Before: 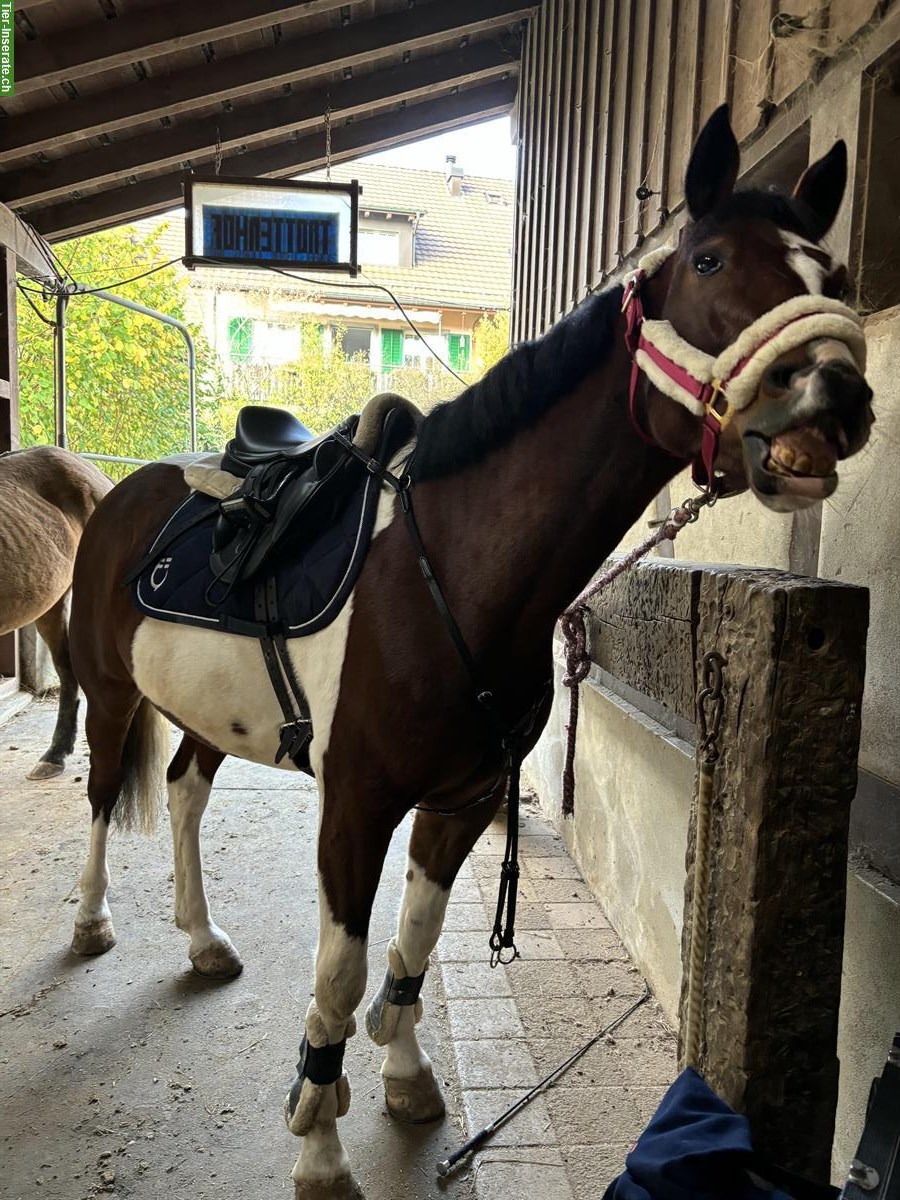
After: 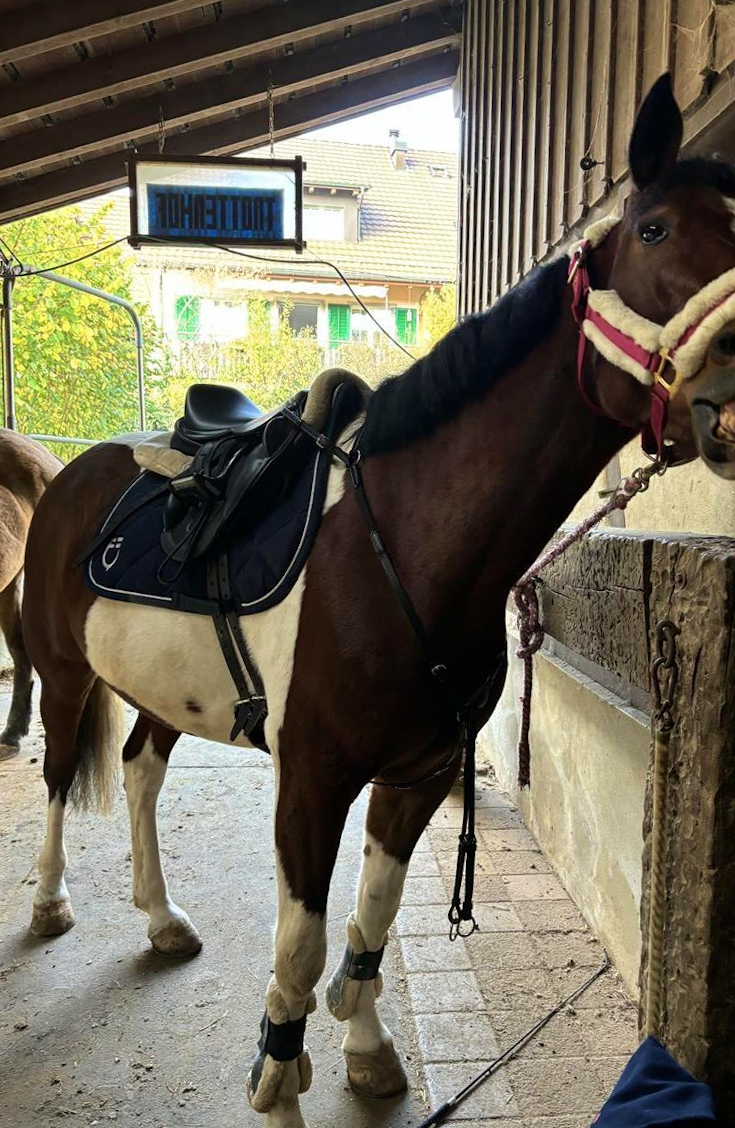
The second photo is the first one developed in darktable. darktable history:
velvia: on, module defaults
crop and rotate: angle 1.13°, left 4.263%, top 0.944%, right 11.86%, bottom 2.544%
